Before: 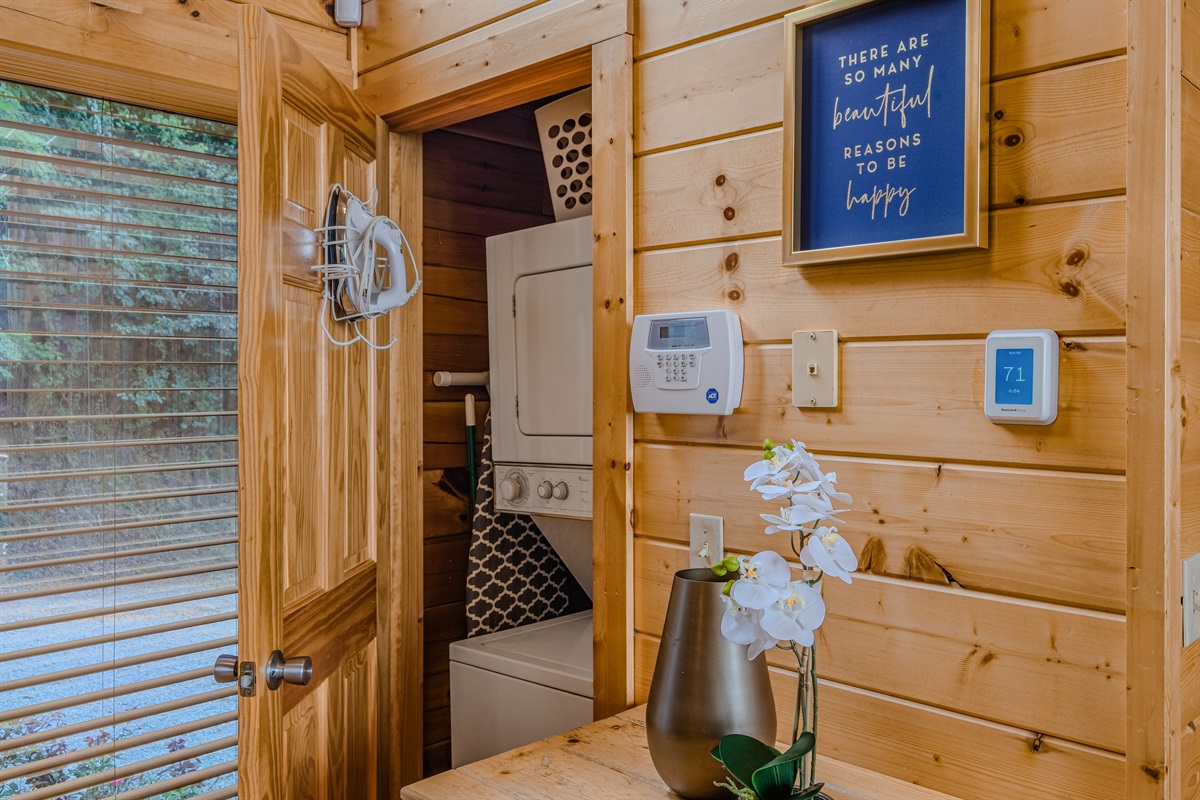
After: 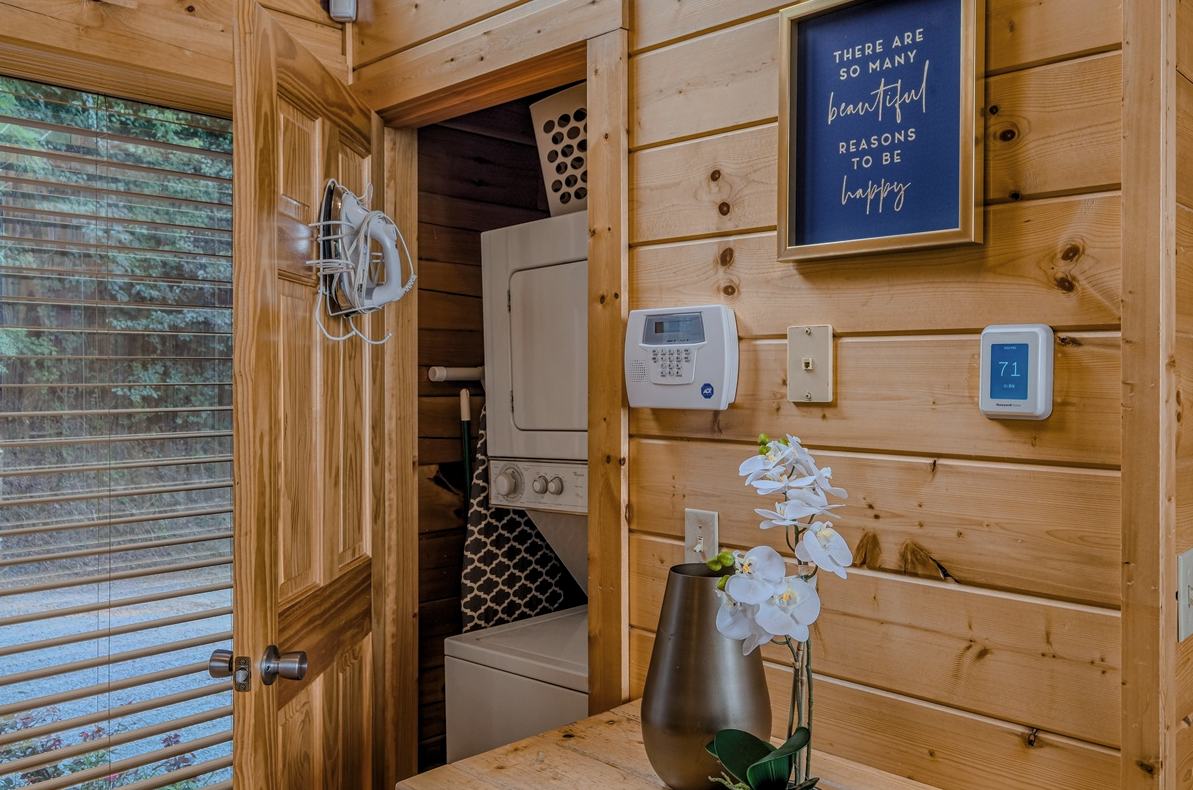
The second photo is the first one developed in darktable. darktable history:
shadows and highlights: on, module defaults
crop: left 0.443%, top 0.69%, right 0.127%, bottom 0.548%
levels: levels [0.029, 0.545, 0.971]
